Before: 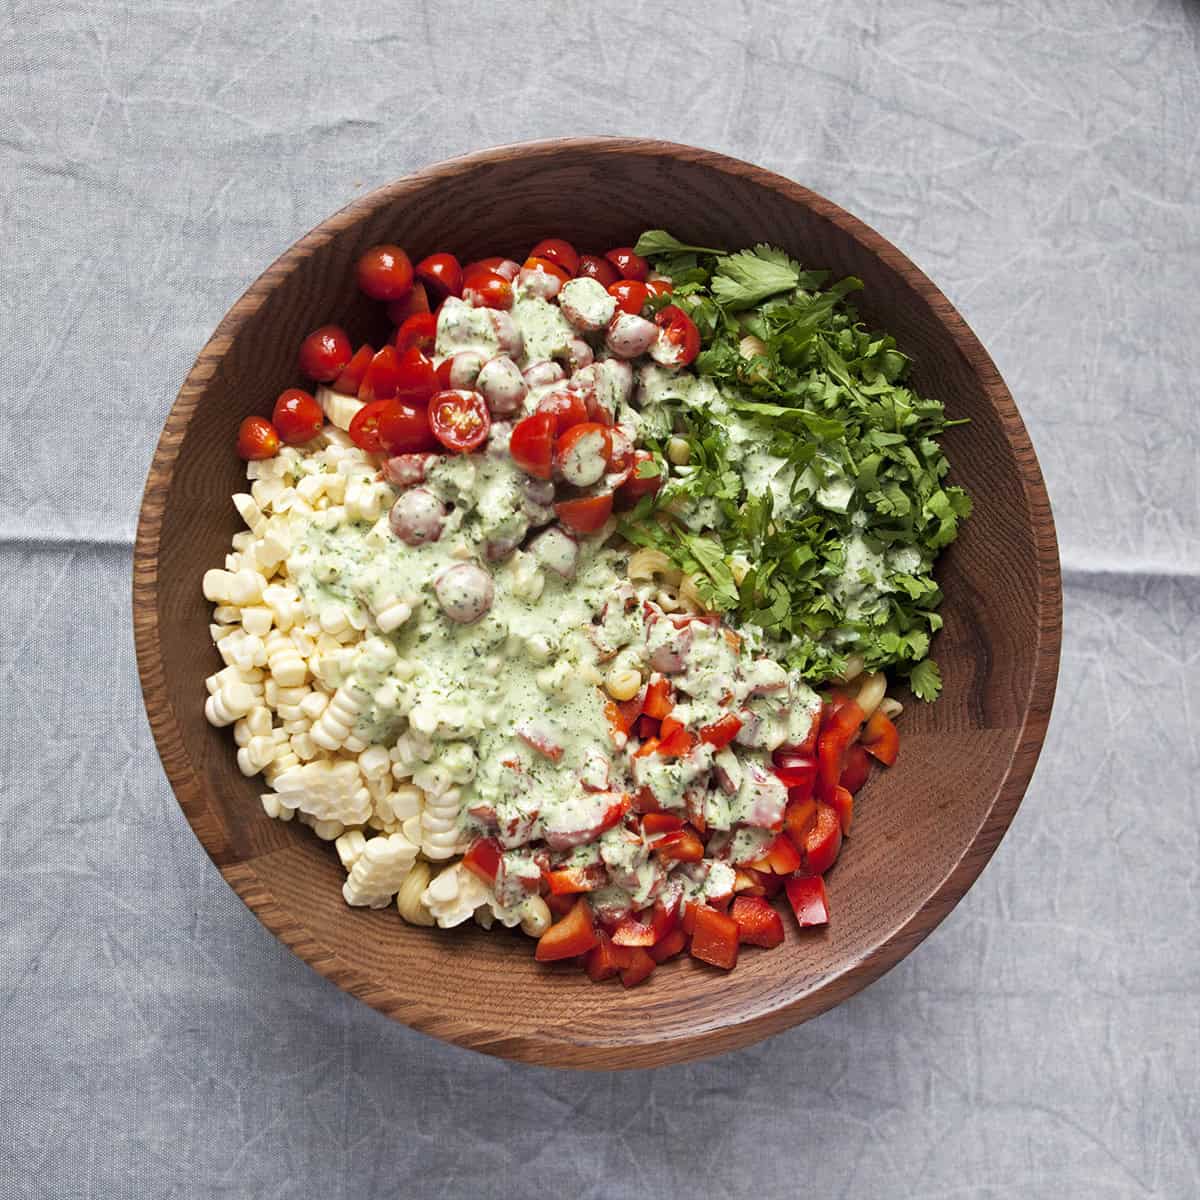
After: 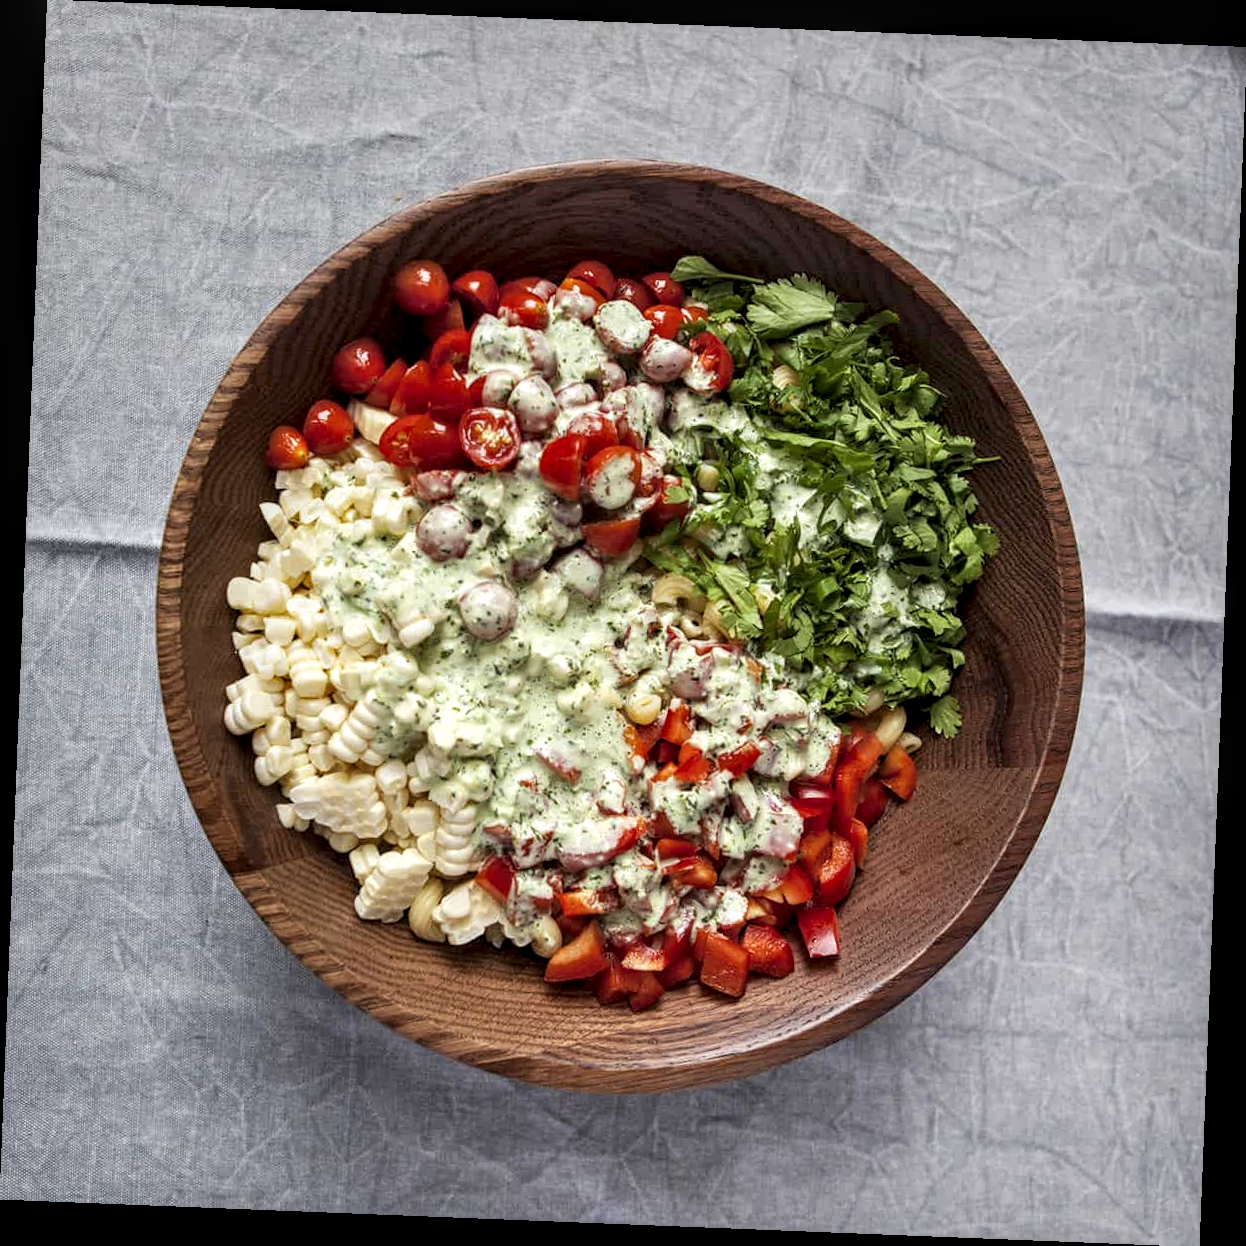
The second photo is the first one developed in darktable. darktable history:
contrast brightness saturation: saturation -0.05
local contrast: highlights 25%, detail 150%
rotate and perspective: rotation 2.27°, automatic cropping off
